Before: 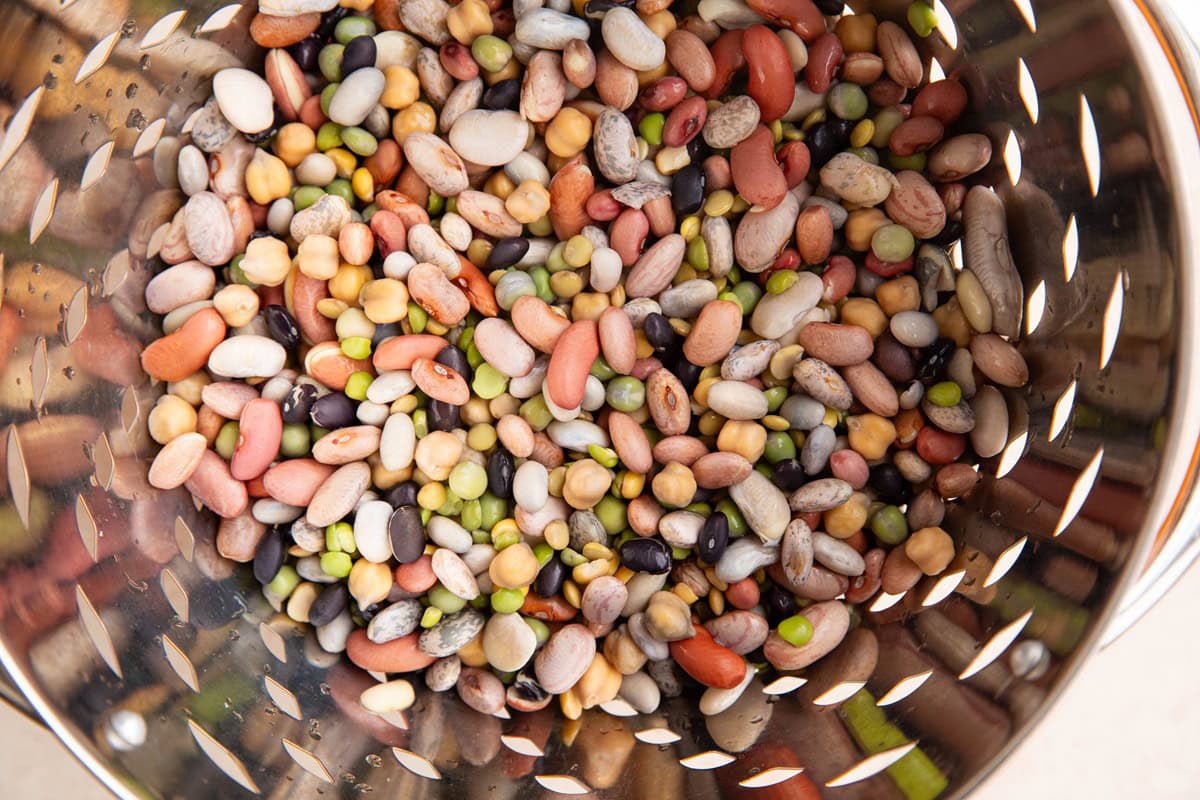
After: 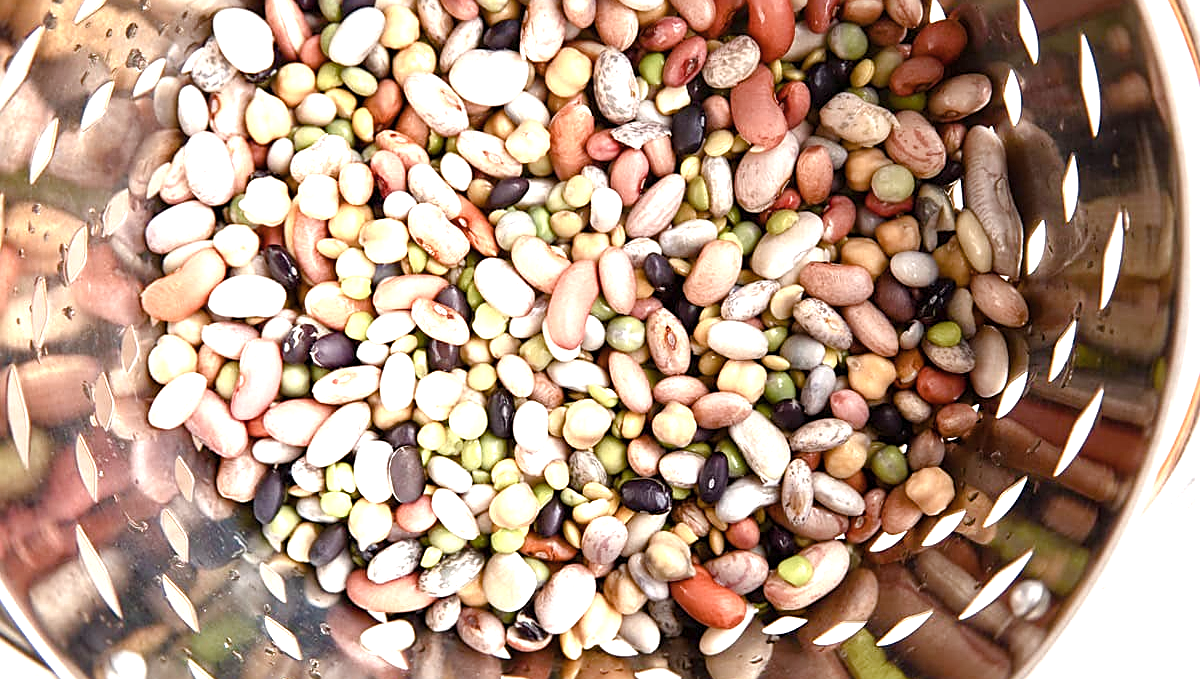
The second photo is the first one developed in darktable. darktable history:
crop: top 7.594%, bottom 7.465%
sharpen: on, module defaults
contrast brightness saturation: saturation -0.178
color balance rgb: perceptual saturation grading › global saturation 20%, perceptual saturation grading › highlights -50.127%, perceptual saturation grading › shadows 30.794%, global vibrance 20%
tone equalizer: -8 EV -1.11 EV, -7 EV -1.05 EV, -6 EV -0.87 EV, -5 EV -0.598 EV, -3 EV 0.605 EV, -2 EV 0.877 EV, -1 EV 0.994 EV, +0 EV 1.07 EV, smoothing diameter 24.98%, edges refinement/feathering 6.27, preserve details guided filter
